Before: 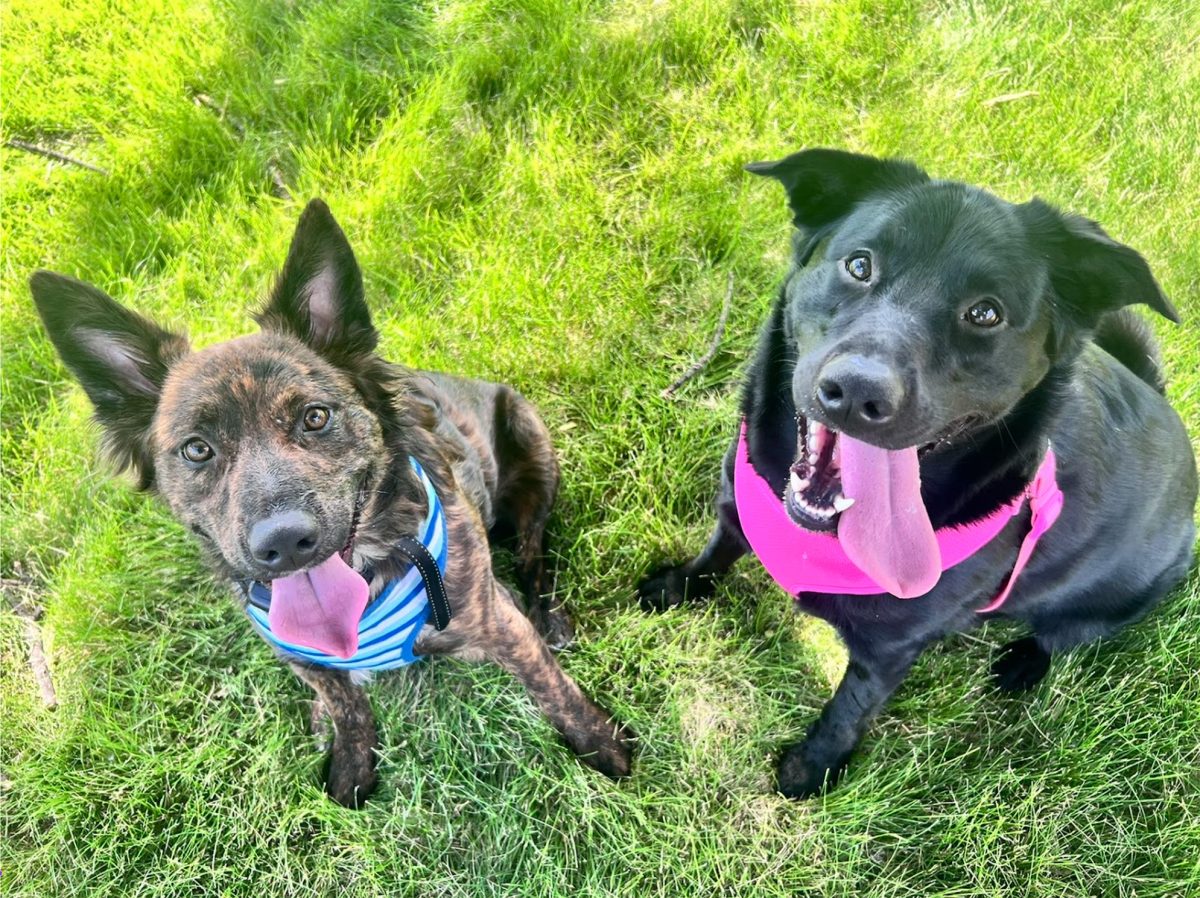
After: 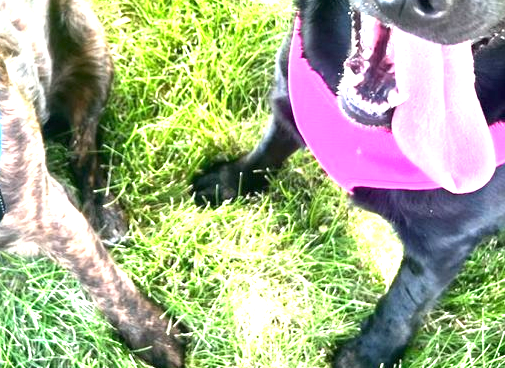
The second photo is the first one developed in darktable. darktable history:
crop: left 37.221%, top 45.169%, right 20.63%, bottom 13.777%
exposure: black level correction 0, exposure 1.5 EV, compensate exposure bias true, compensate highlight preservation false
